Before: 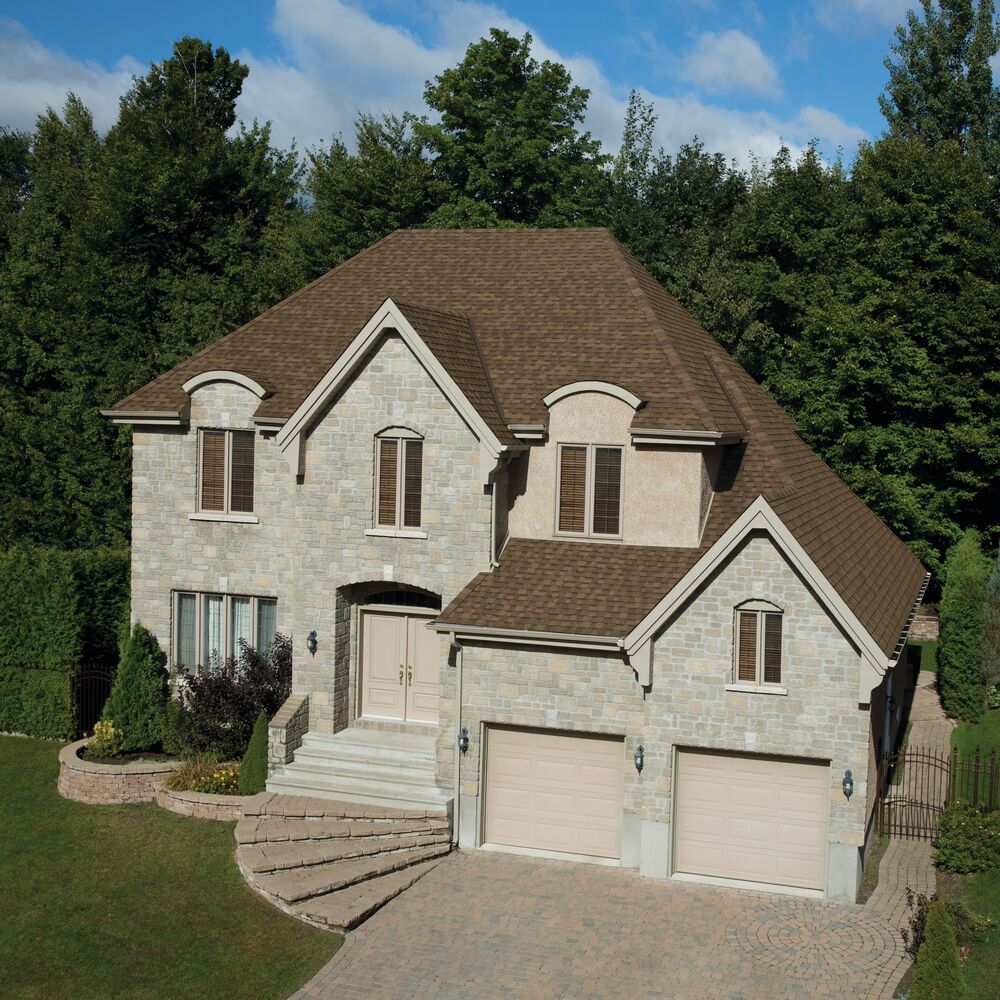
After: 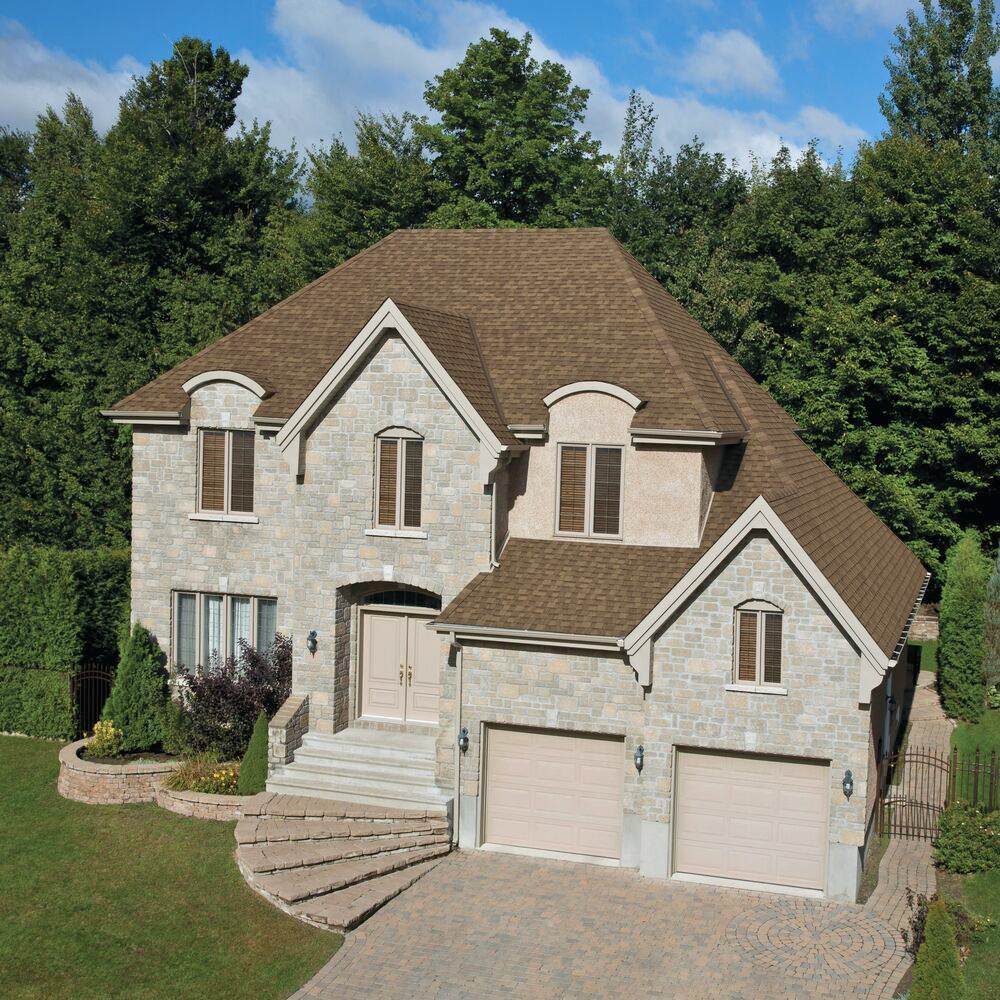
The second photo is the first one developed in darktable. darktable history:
white balance: red 1.004, blue 1.024
tone equalizer: -8 EV 1 EV, -7 EV 1 EV, -6 EV 1 EV, -5 EV 1 EV, -4 EV 1 EV, -3 EV 0.75 EV, -2 EV 0.5 EV, -1 EV 0.25 EV
